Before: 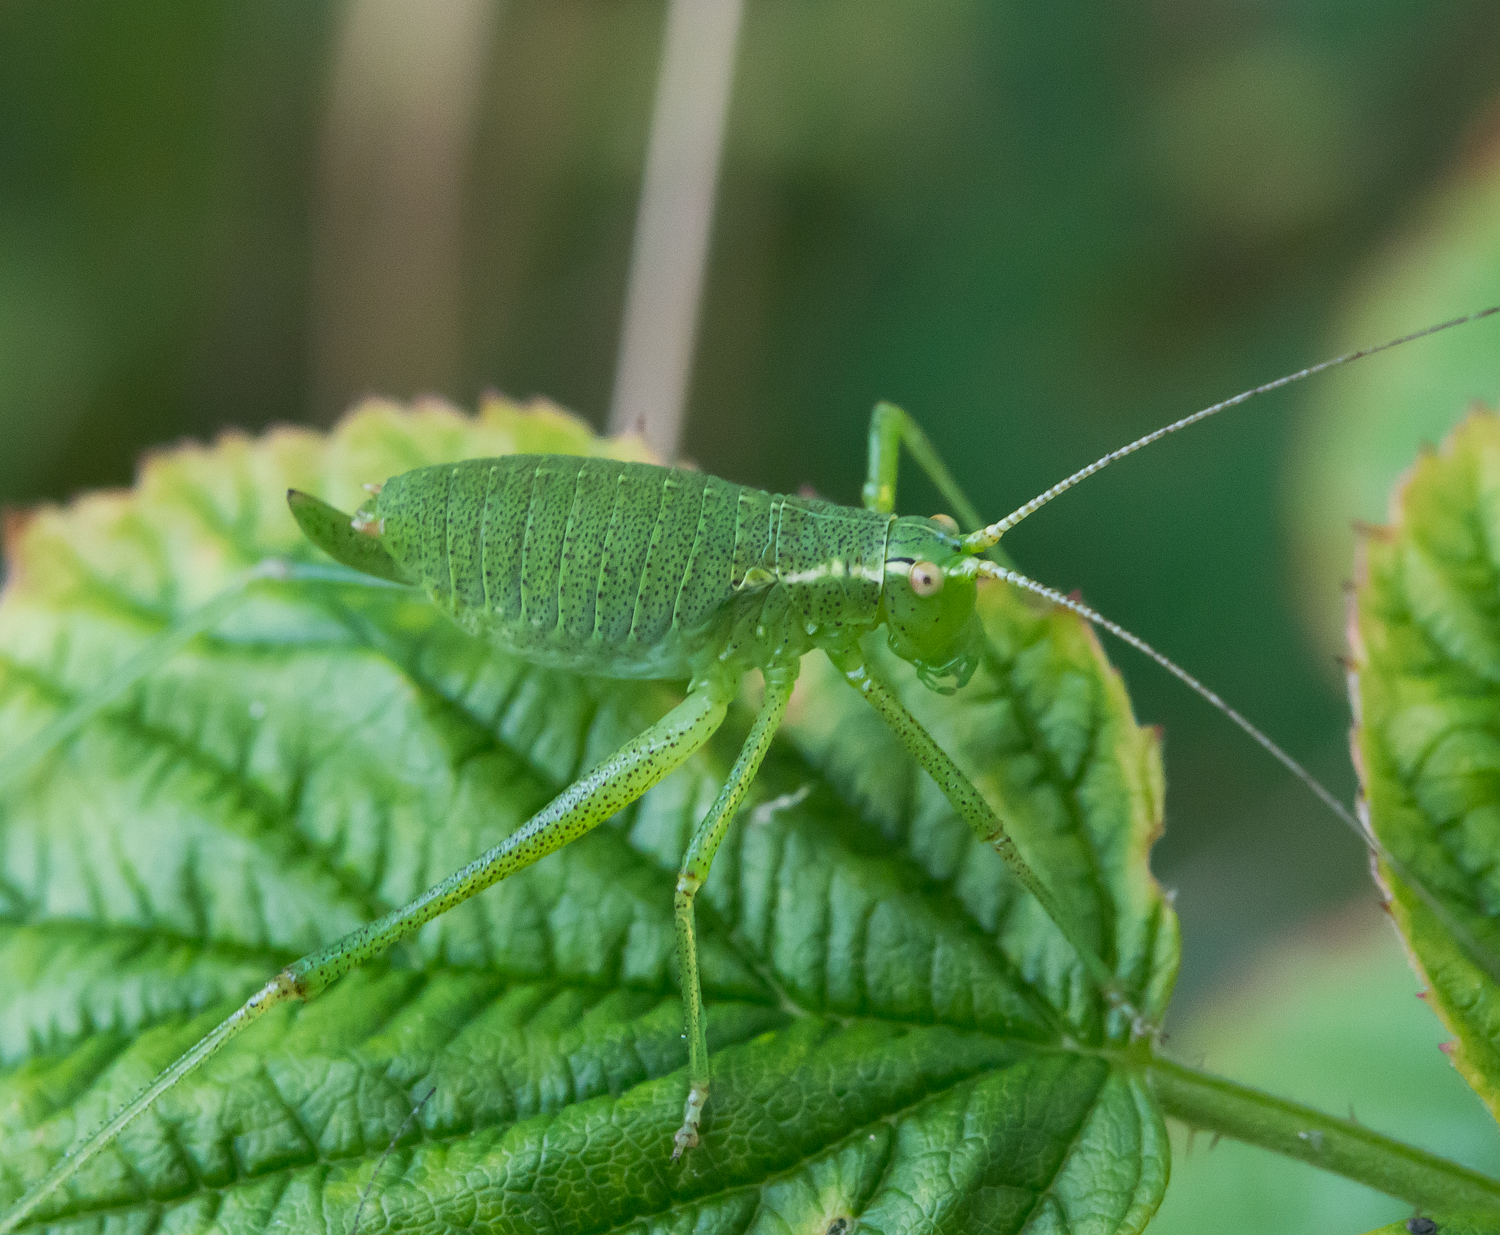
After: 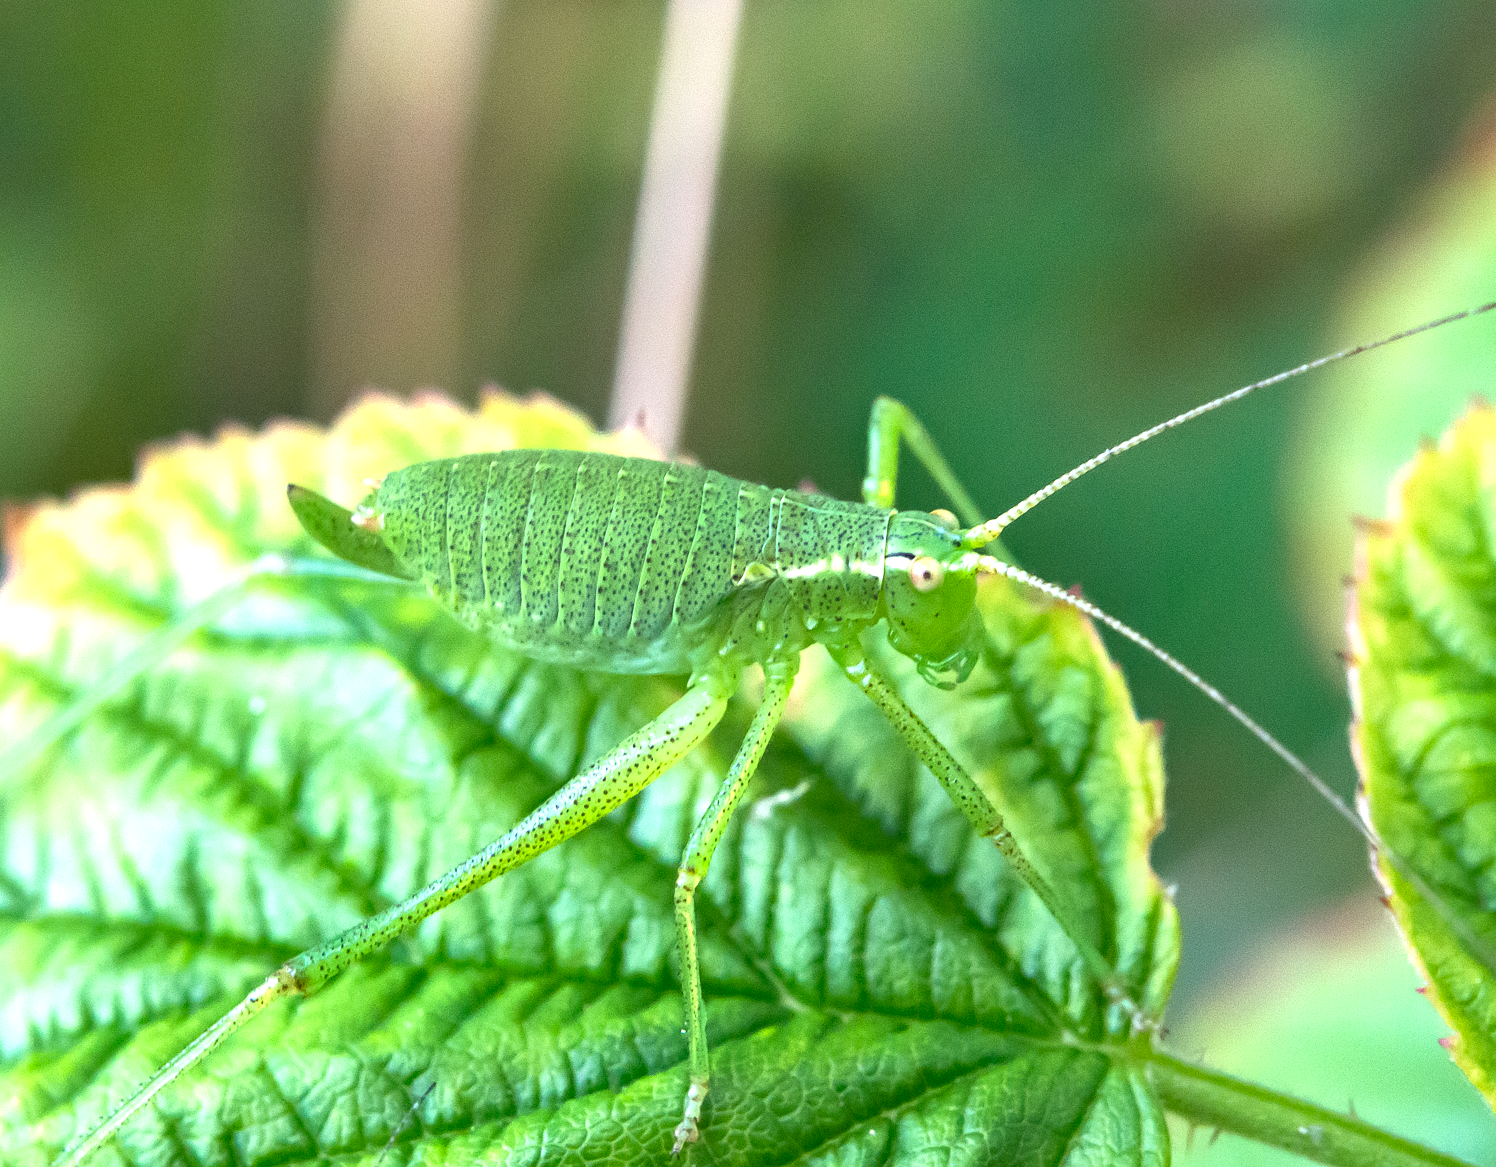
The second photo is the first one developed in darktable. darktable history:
exposure: black level correction 0, exposure 1.199 EV, compensate highlight preservation false
haze removal: compatibility mode true, adaptive false
local contrast: mode bilateral grid, contrast 20, coarseness 50, detail 119%, midtone range 0.2
crop: top 0.431%, right 0.266%, bottom 5.033%
